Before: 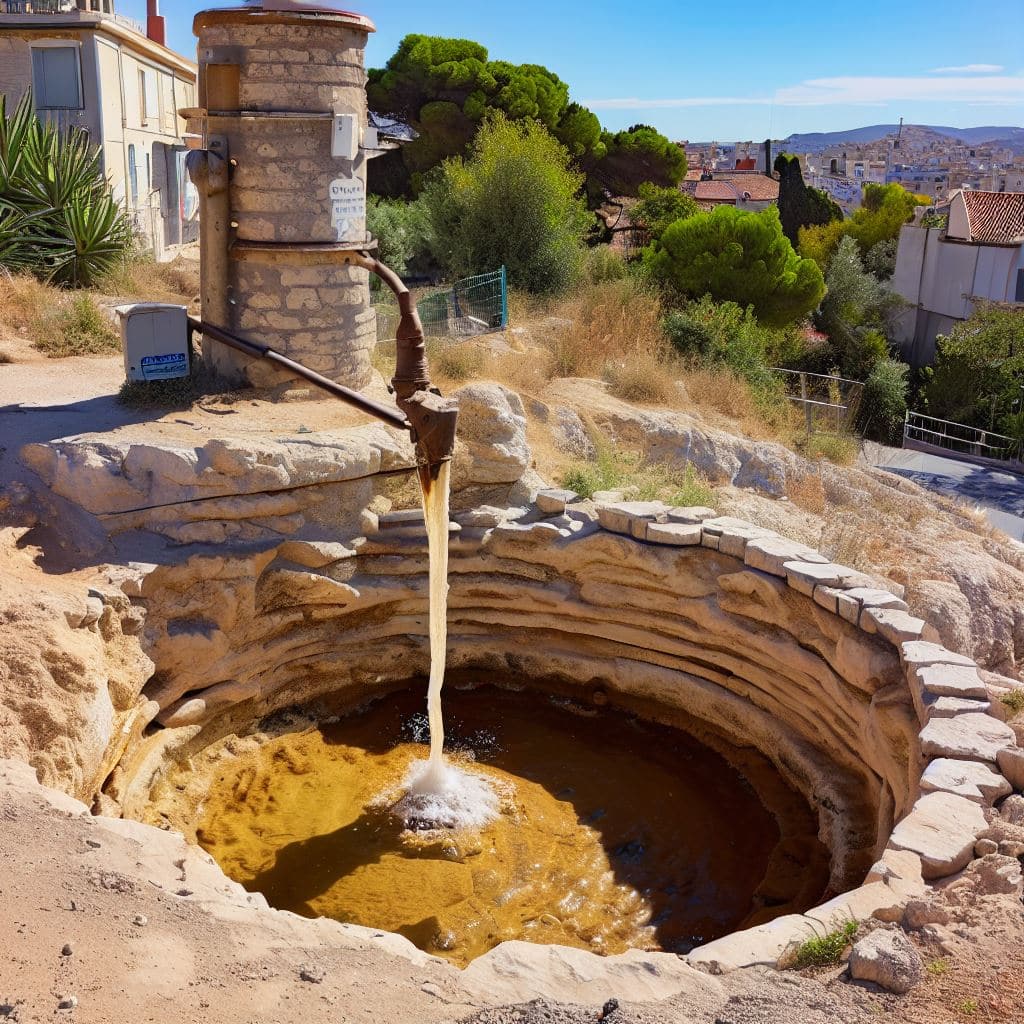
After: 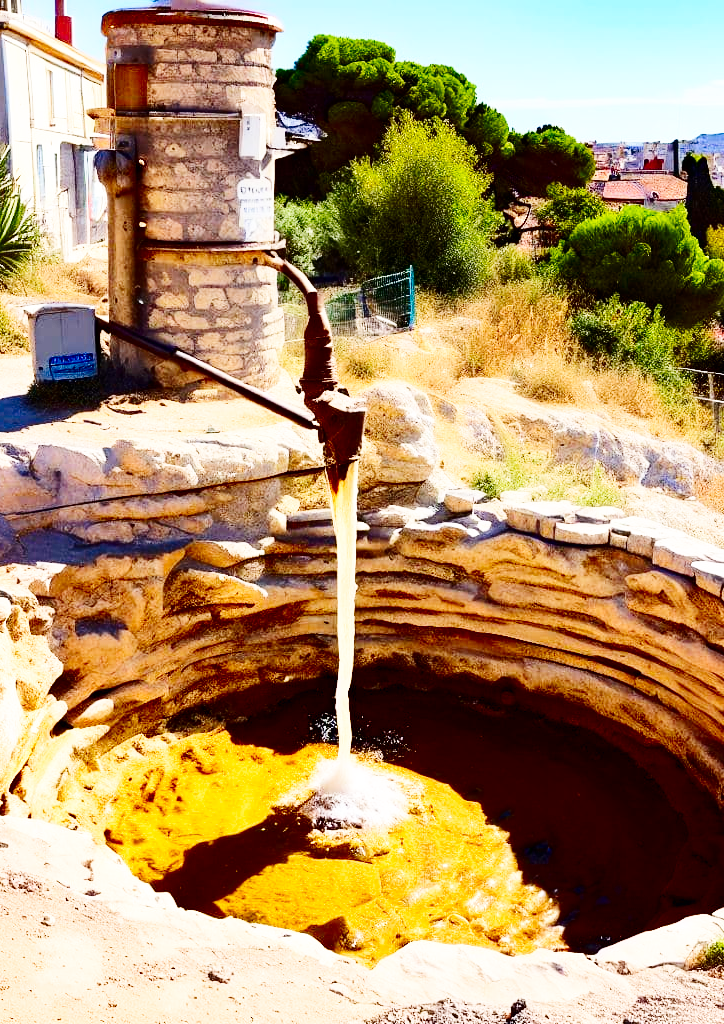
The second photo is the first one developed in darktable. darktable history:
crop and rotate: left 9.061%, right 20.142%
base curve: curves: ch0 [(0, 0.003) (0.001, 0.002) (0.006, 0.004) (0.02, 0.022) (0.048, 0.086) (0.094, 0.234) (0.162, 0.431) (0.258, 0.629) (0.385, 0.8) (0.548, 0.918) (0.751, 0.988) (1, 1)], preserve colors none
contrast brightness saturation: contrast 0.22, brightness -0.19, saturation 0.24
